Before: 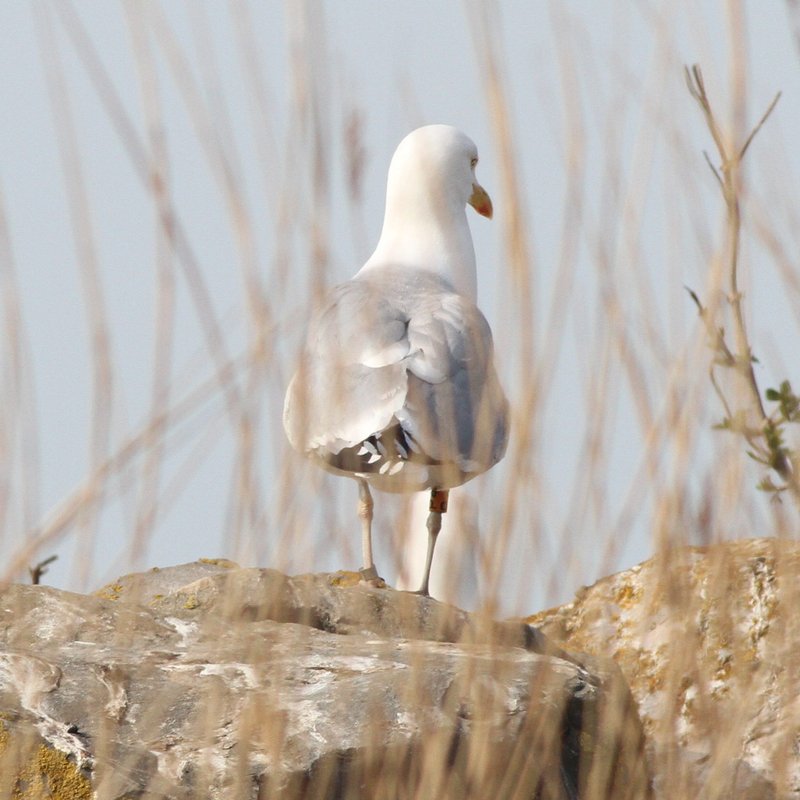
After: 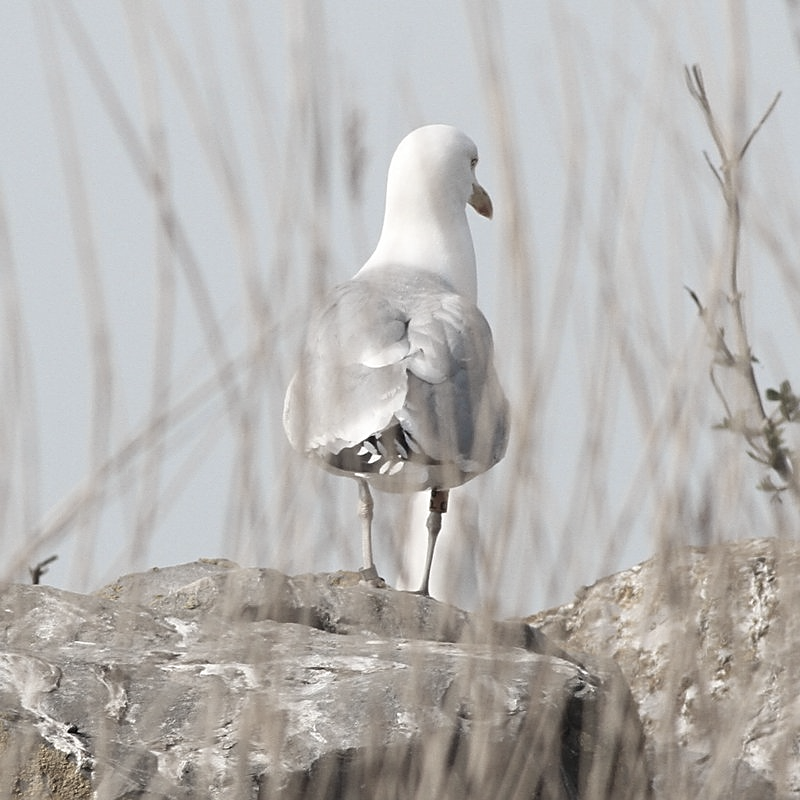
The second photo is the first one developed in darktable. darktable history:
color zones: curves: ch1 [(0.238, 0.163) (0.476, 0.2) (0.733, 0.322) (0.848, 0.134)]
sharpen: on, module defaults
